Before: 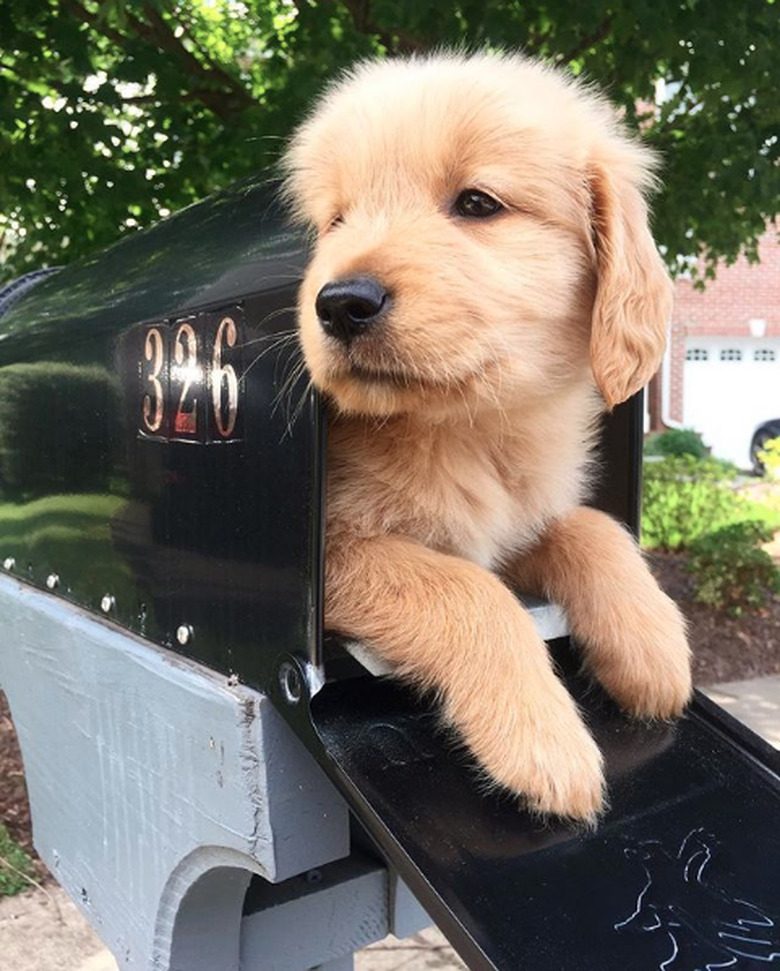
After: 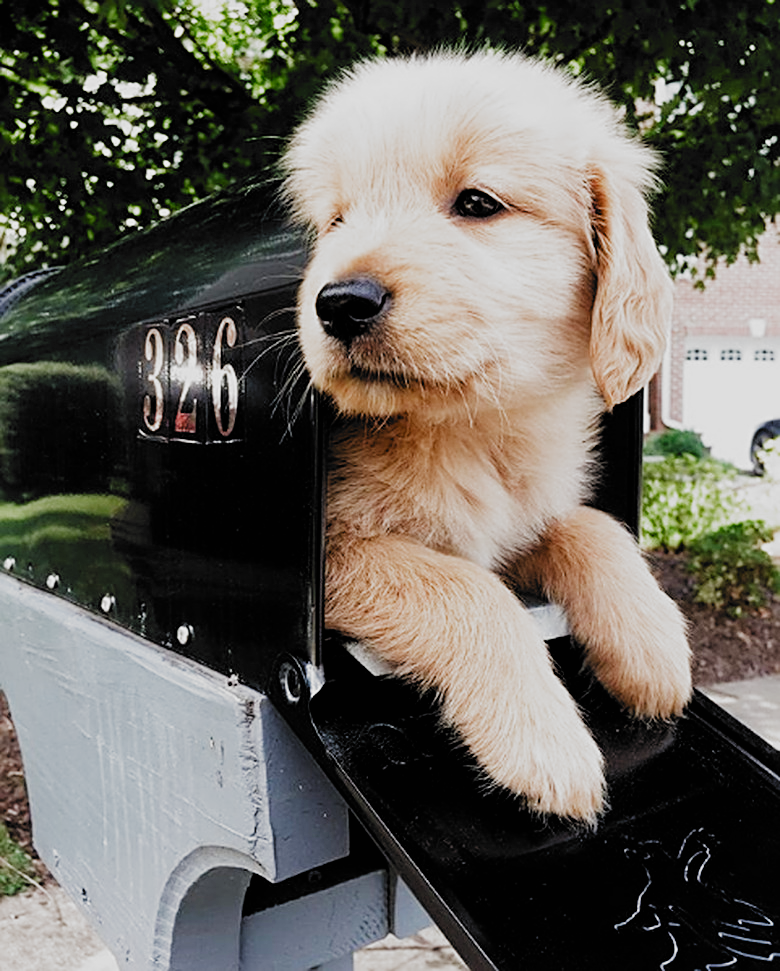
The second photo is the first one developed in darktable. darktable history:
sharpen: radius 2.735
filmic rgb: black relative exposure -5.02 EV, white relative exposure 3.96 EV, hardness 2.88, contrast 1.201, highlights saturation mix -28.93%, add noise in highlights 0.002, preserve chrominance no, color science v3 (2019), use custom middle-gray values true, contrast in highlights soft
